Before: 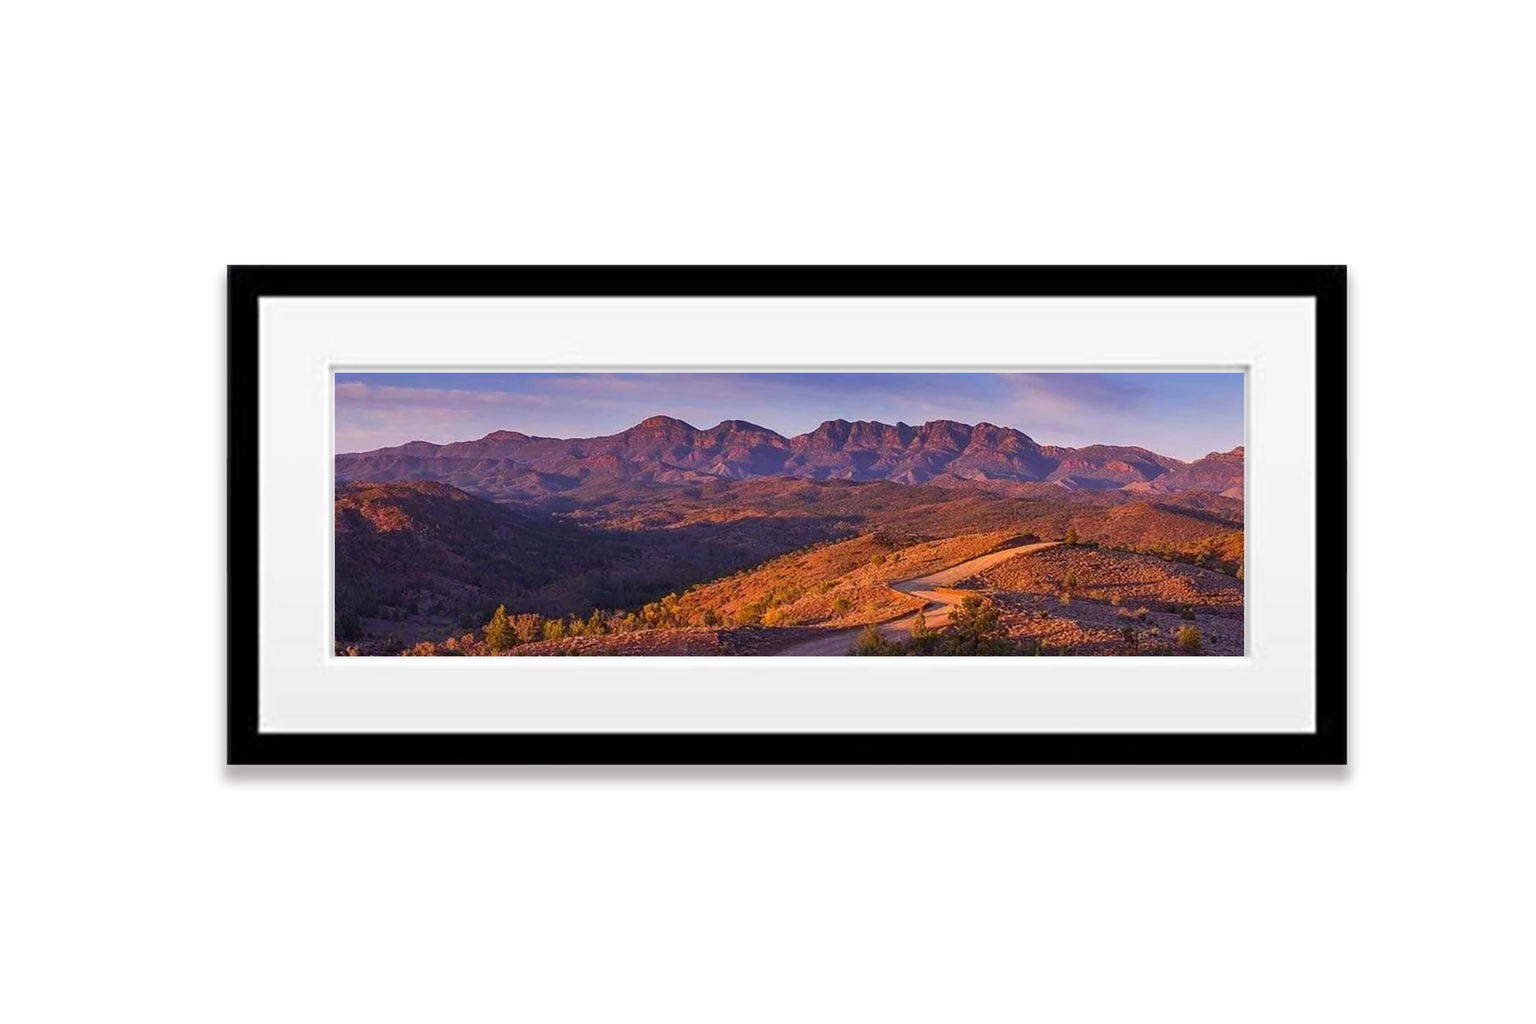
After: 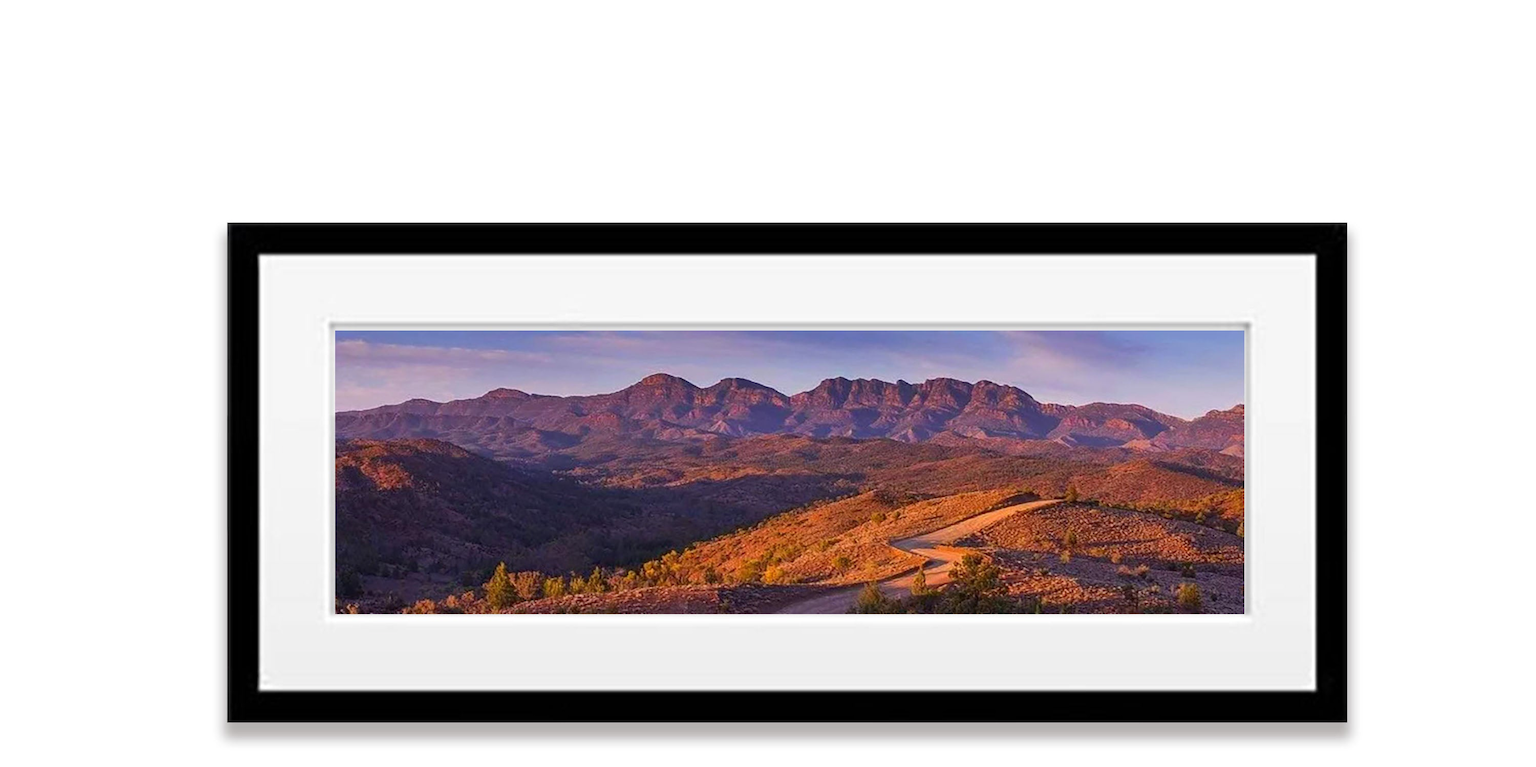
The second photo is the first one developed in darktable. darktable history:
crop: top 4.165%, bottom 20.864%
